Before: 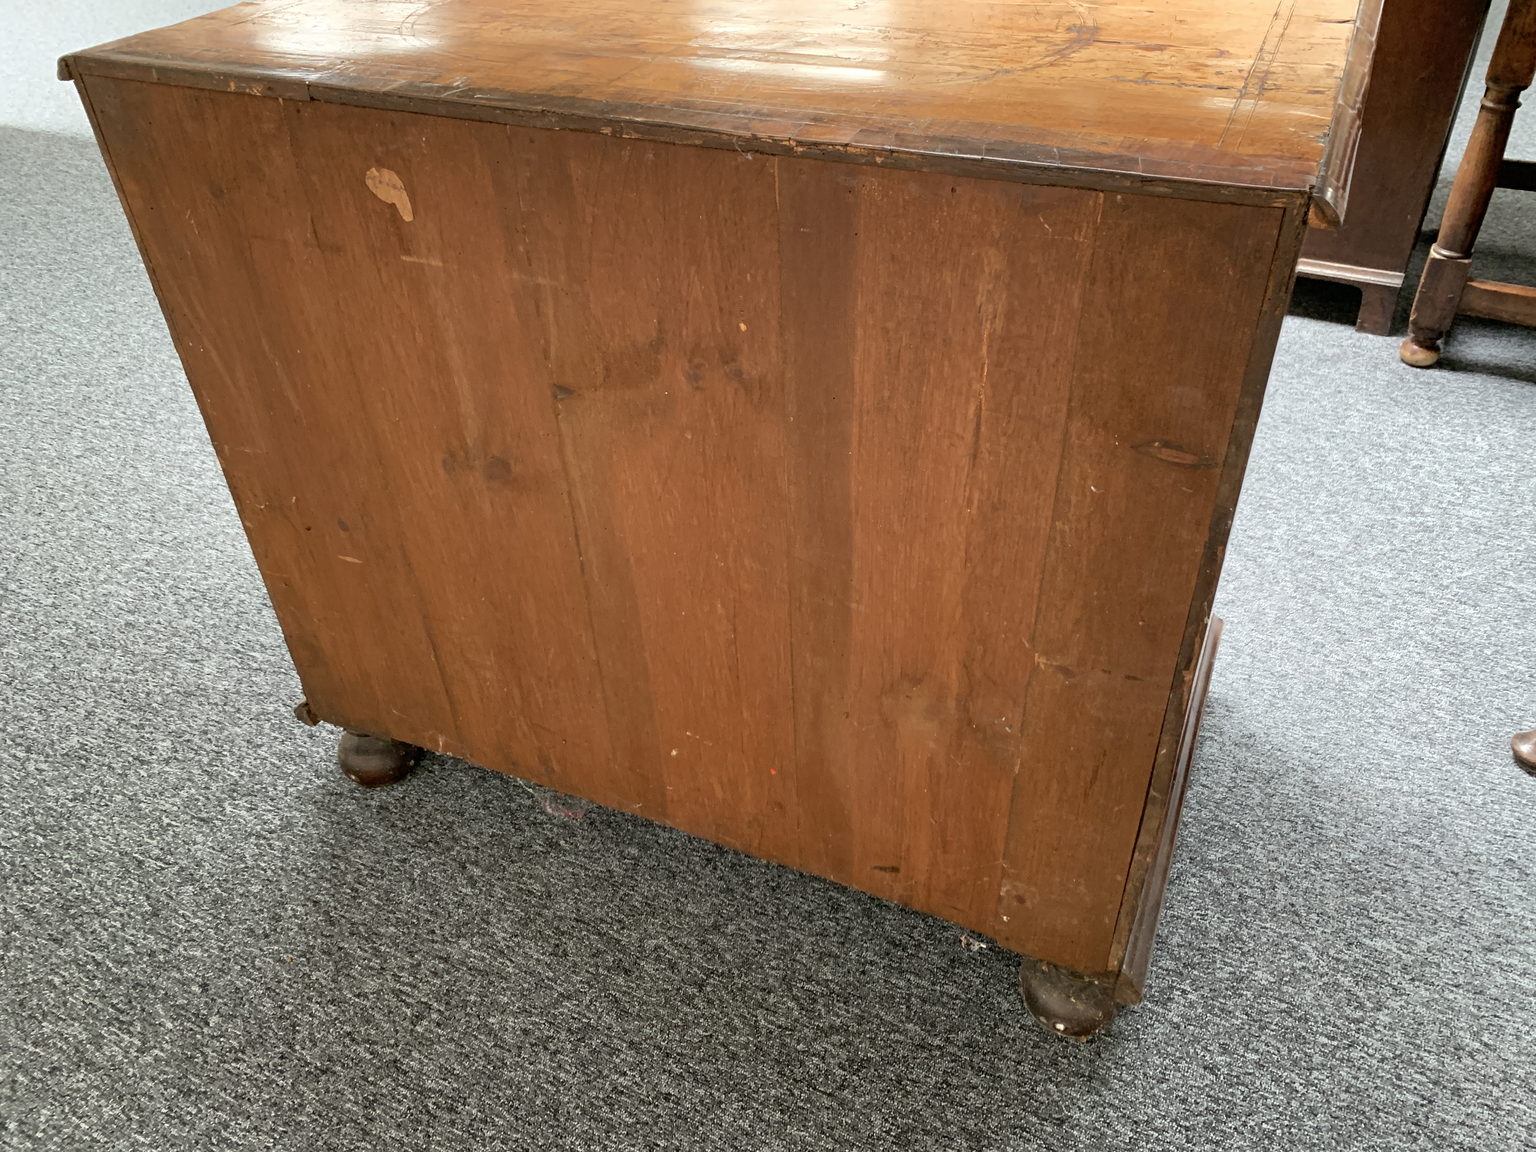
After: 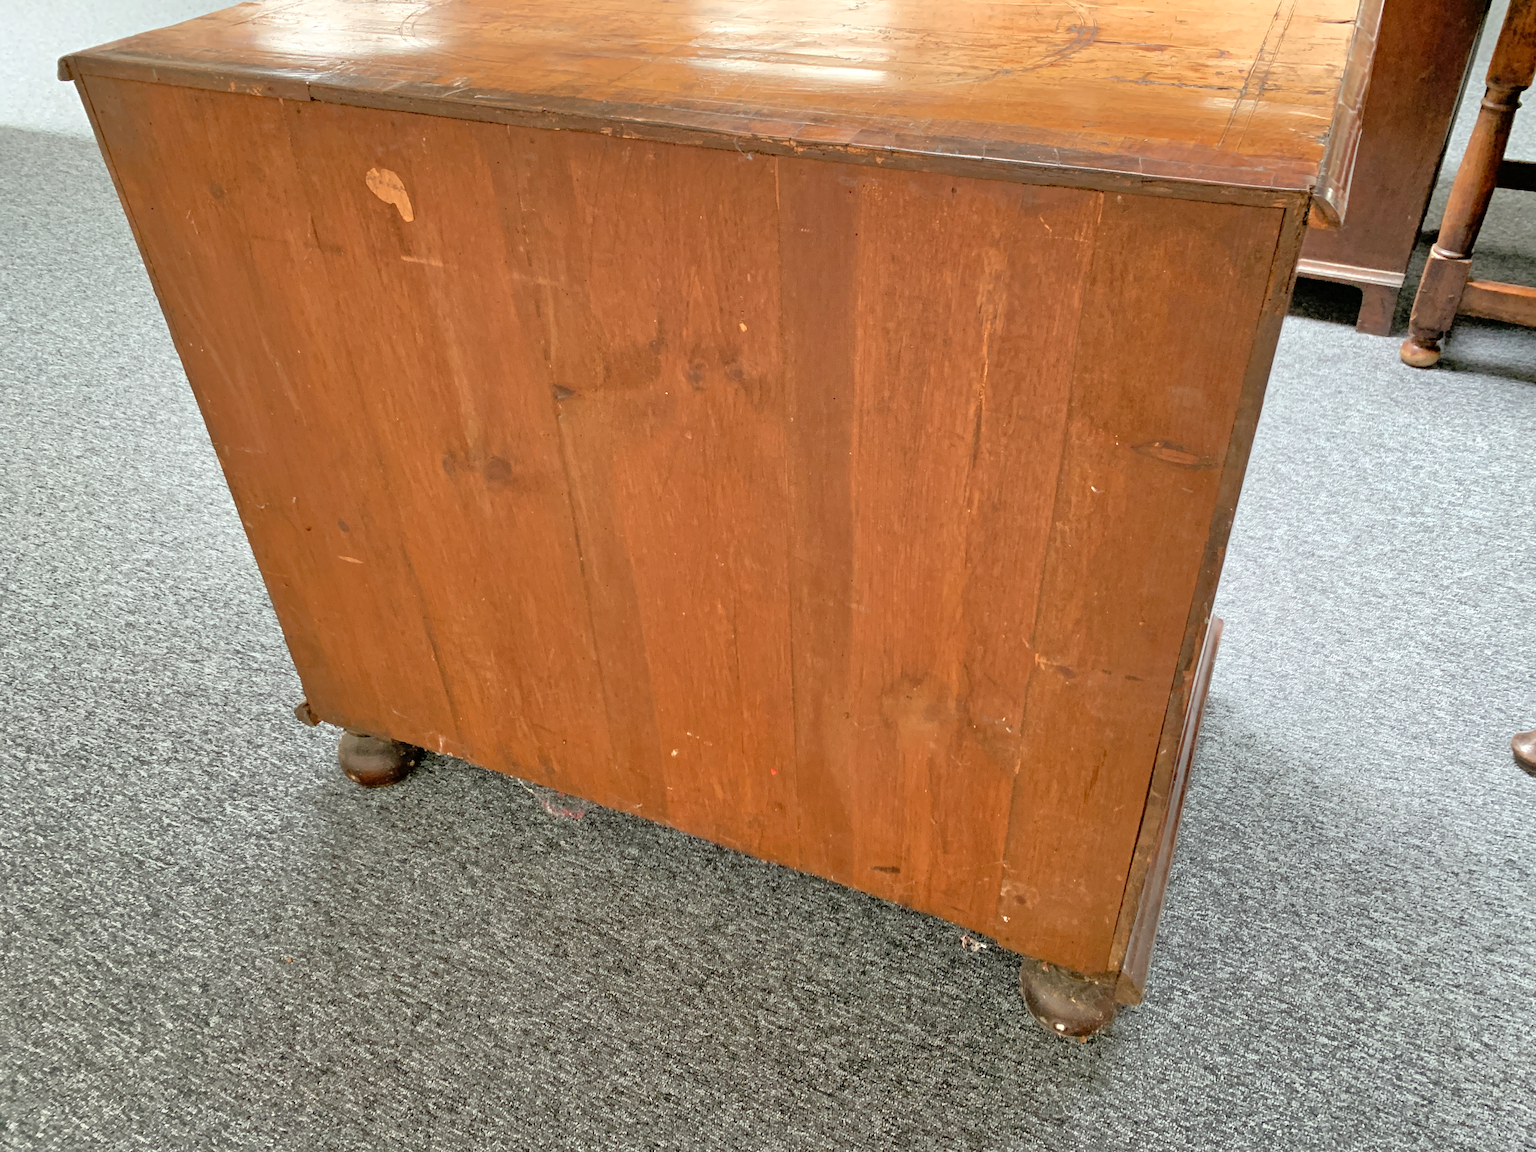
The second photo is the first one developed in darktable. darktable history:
sharpen: radius 2.905, amount 0.851, threshold 47.491
tone equalizer: -7 EV 0.141 EV, -6 EV 0.618 EV, -5 EV 1.13 EV, -4 EV 1.3 EV, -3 EV 1.16 EV, -2 EV 0.6 EV, -1 EV 0.153 EV
